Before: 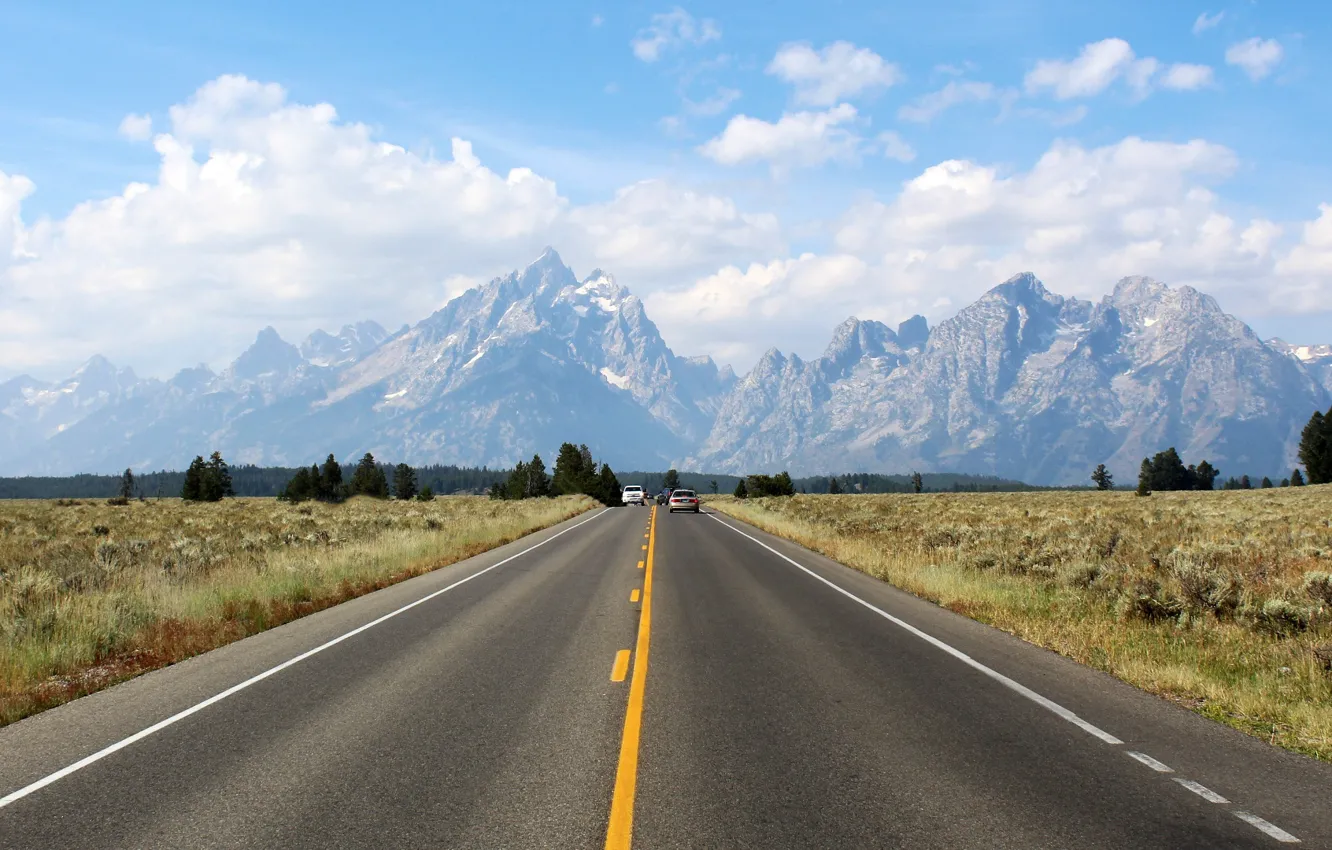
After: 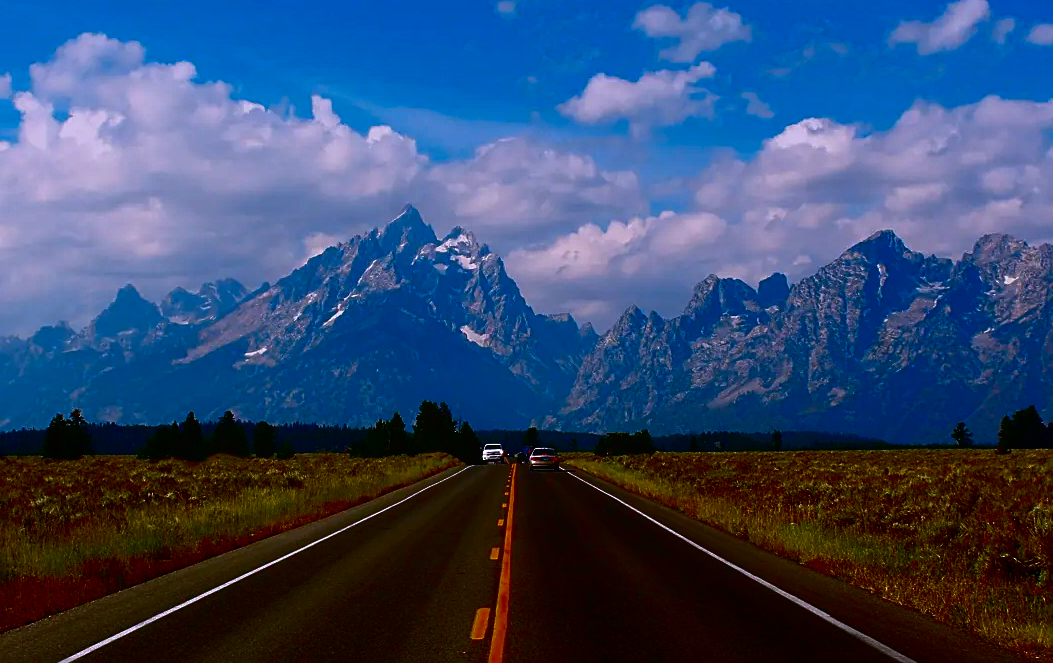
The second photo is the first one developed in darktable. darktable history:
sharpen: on, module defaults
local contrast: mode bilateral grid, contrast 99, coarseness 100, detail 92%, midtone range 0.2
color correction: highlights a* 15.1, highlights b* -25.5
exposure: exposure -0.276 EV, compensate highlight preservation false
base curve: curves: ch0 [(0, 0) (0.073, 0.04) (0.157, 0.139) (0.492, 0.492) (0.758, 0.758) (1, 1)], preserve colors none
crop and rotate: left 10.561%, top 5.038%, right 10.314%, bottom 16.883%
contrast brightness saturation: brightness -0.997, saturation 0.99
